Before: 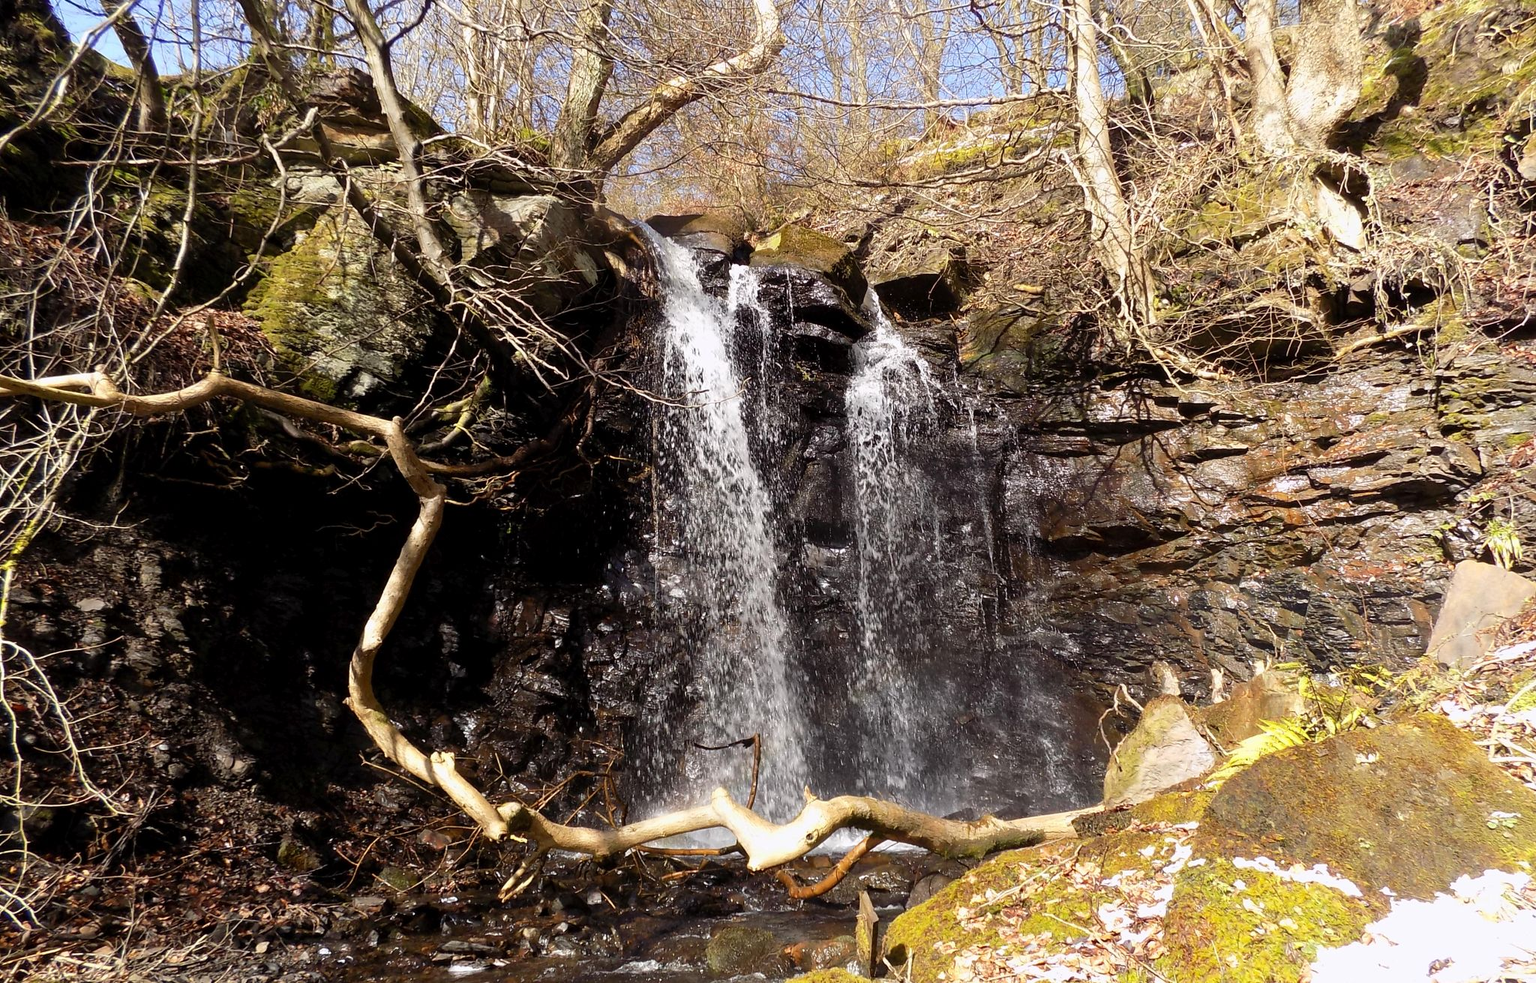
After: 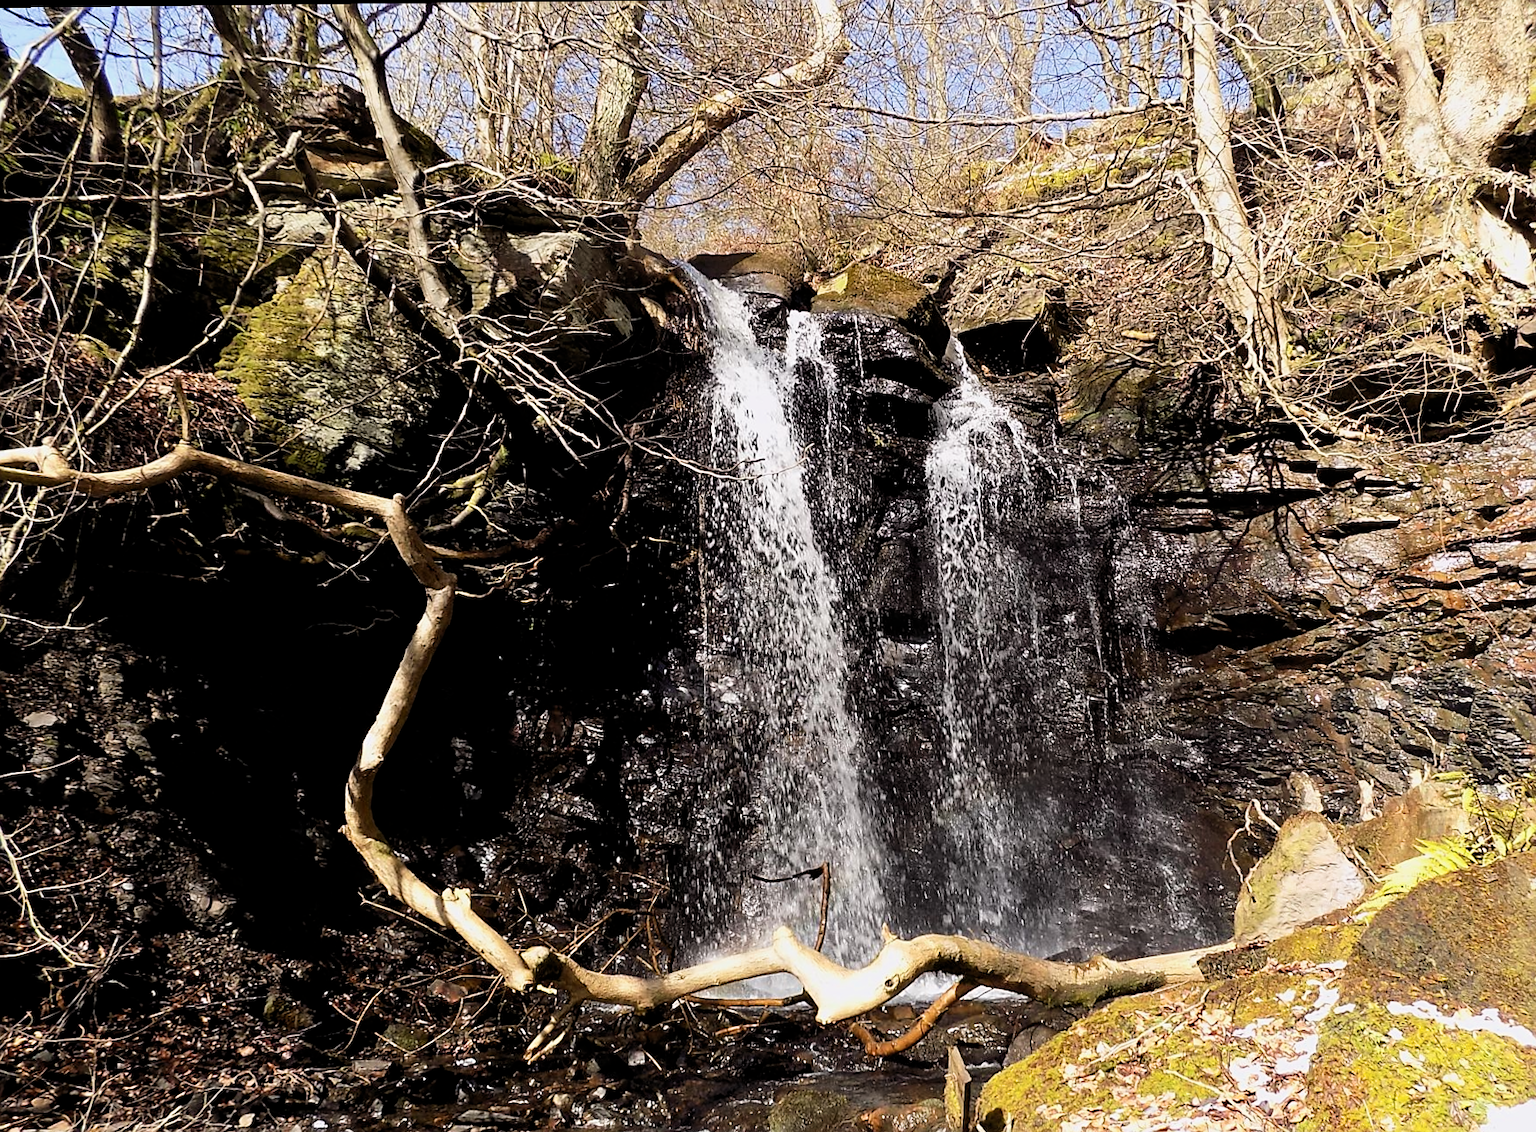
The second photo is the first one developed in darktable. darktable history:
filmic rgb: middle gray luminance 21.67%, black relative exposure -14.02 EV, white relative exposure 2.96 EV, target black luminance 0%, hardness 8.76, latitude 60.02%, contrast 1.21, highlights saturation mix 5.07%, shadows ↔ highlights balance 42.46%
sharpen: on, module defaults
tone equalizer: -8 EV -0.539 EV, edges refinement/feathering 500, mask exposure compensation -1.57 EV, preserve details no
crop and rotate: angle 0.631°, left 4.095%, top 0.97%, right 11.465%, bottom 2.676%
